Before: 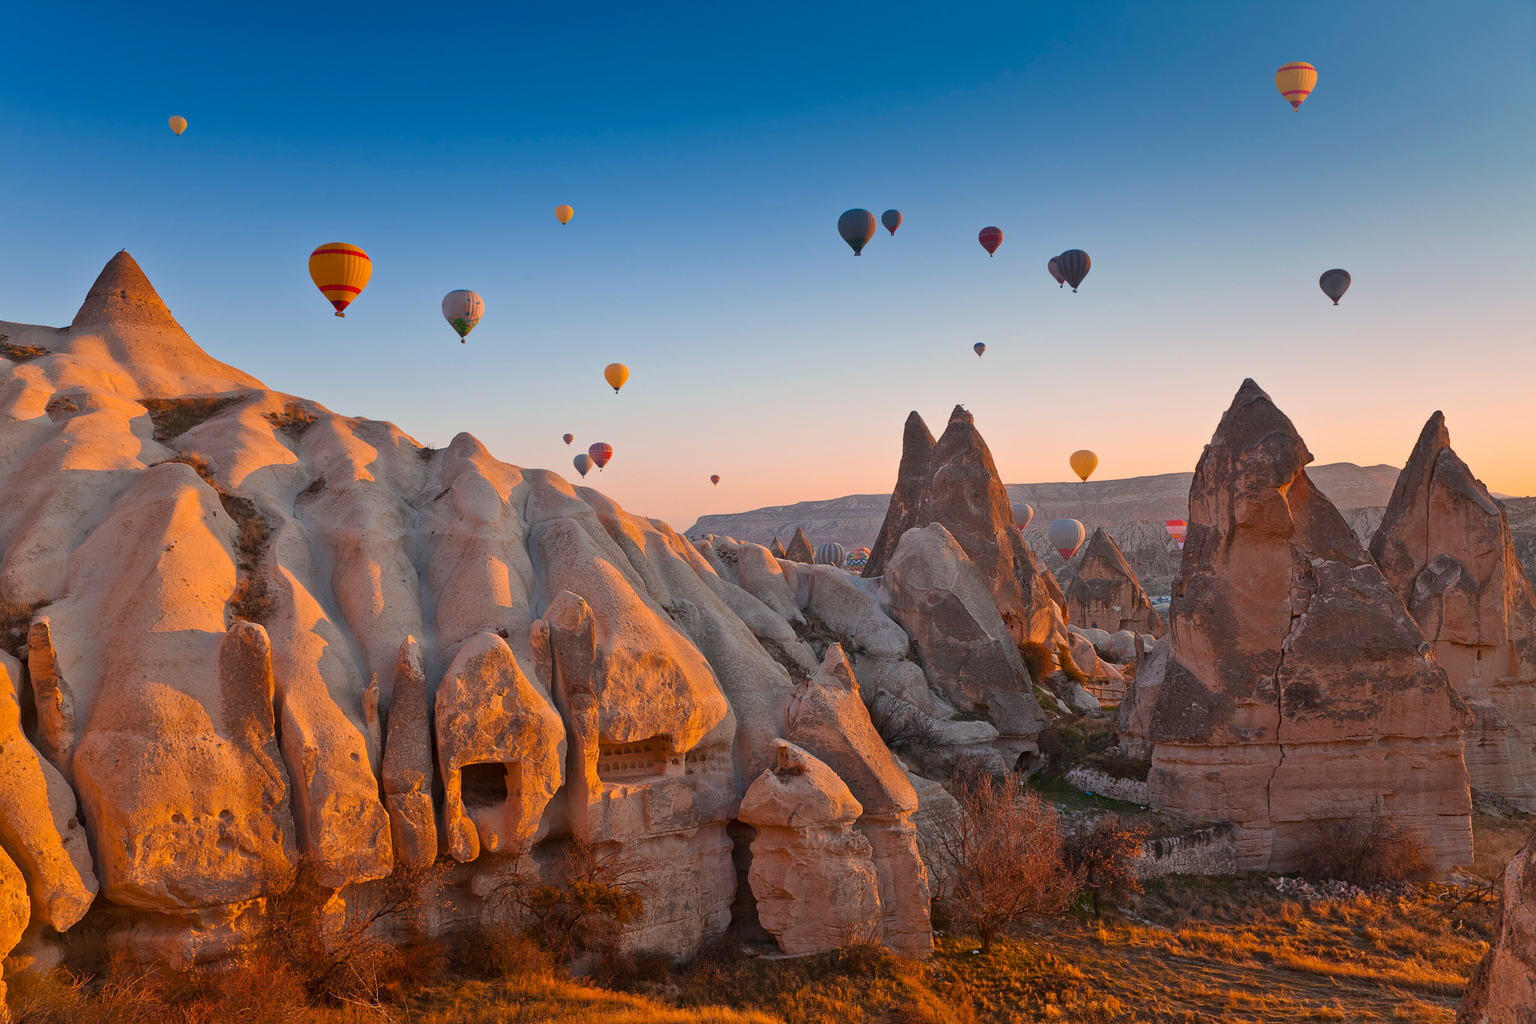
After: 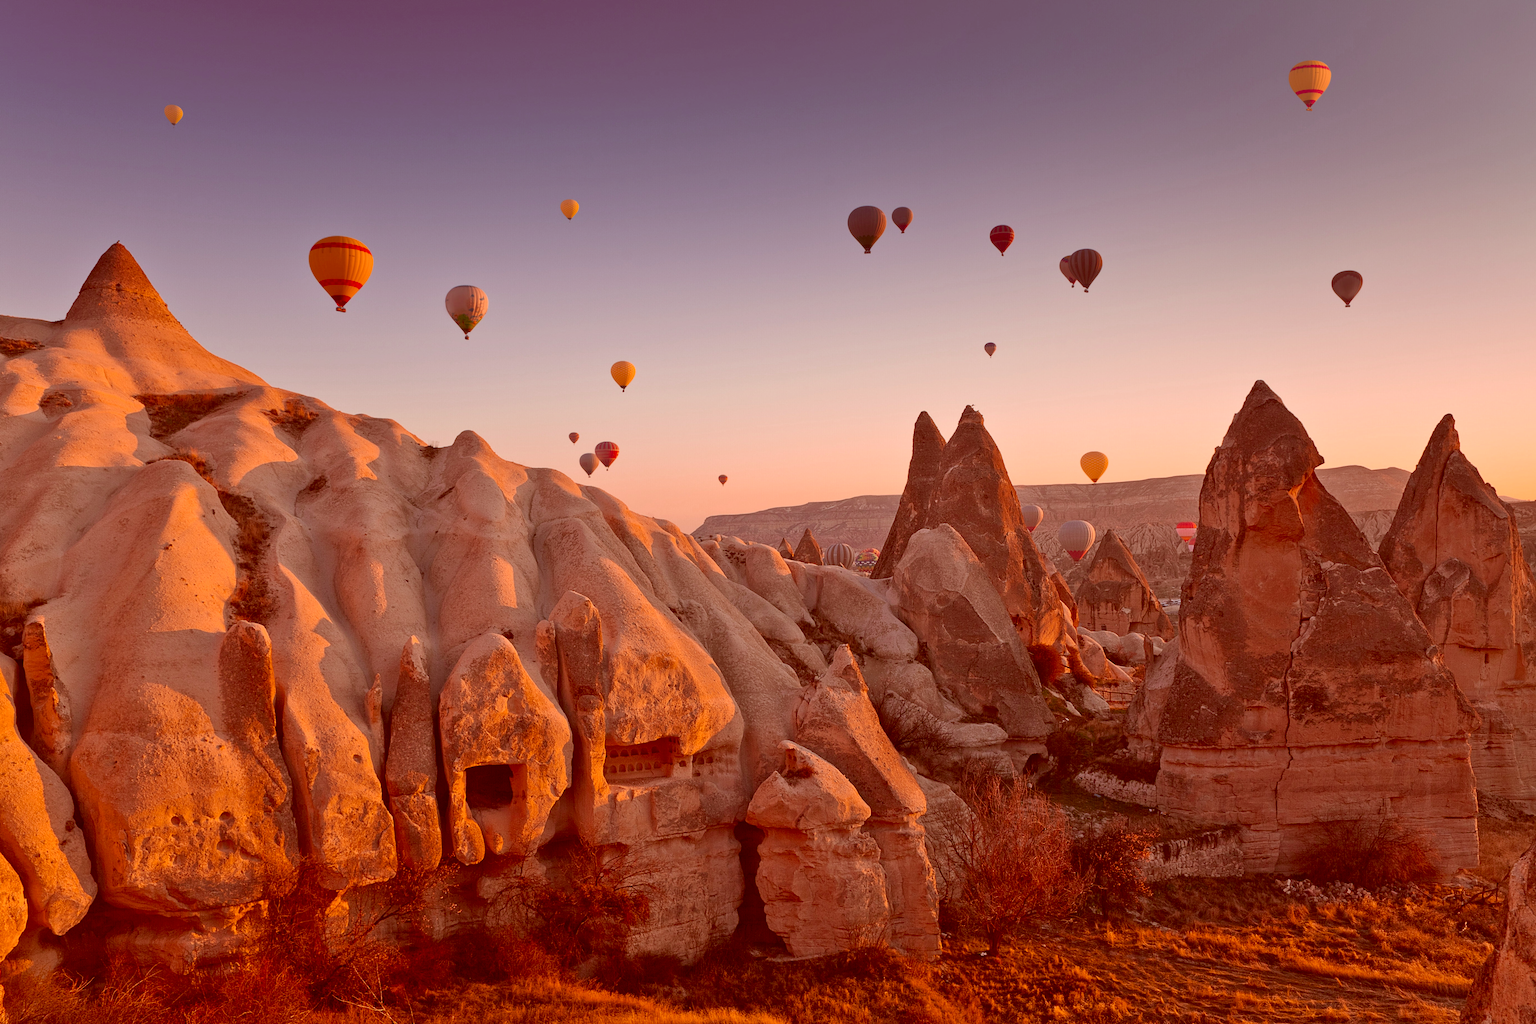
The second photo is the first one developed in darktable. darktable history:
rotate and perspective: rotation 0.174°, lens shift (vertical) 0.013, lens shift (horizontal) 0.019, shear 0.001, automatic cropping original format, crop left 0.007, crop right 0.991, crop top 0.016, crop bottom 0.997
color correction: highlights a* 9.03, highlights b* 8.71, shadows a* 40, shadows b* 40, saturation 0.8
